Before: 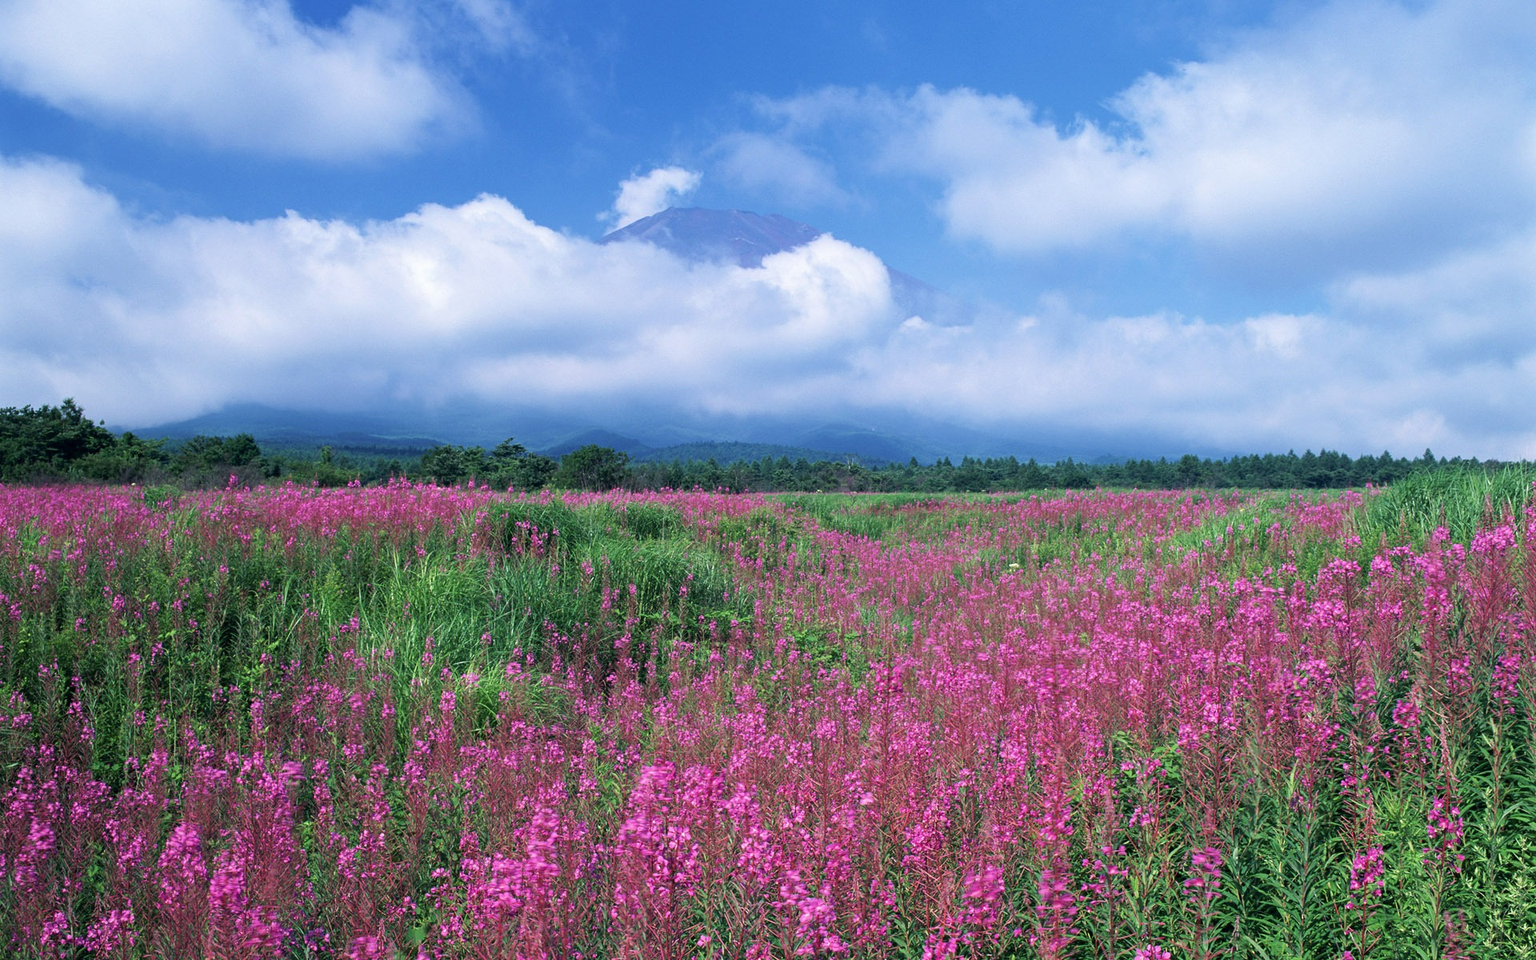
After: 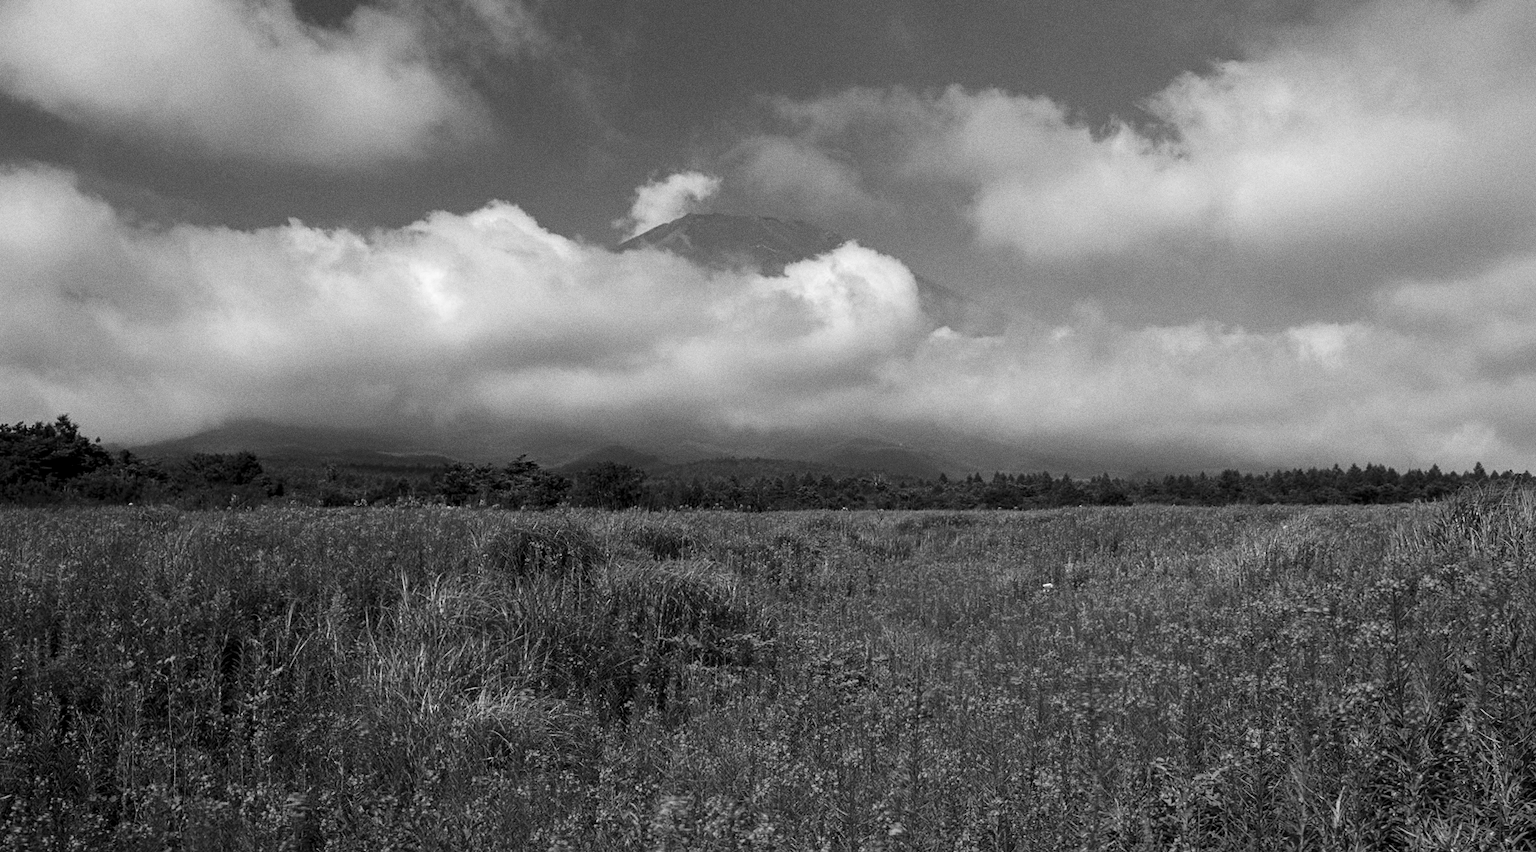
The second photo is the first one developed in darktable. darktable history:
contrast brightness saturation: brightness -0.25, saturation 0.2
monochrome: on, module defaults
grain: strength 26%
local contrast: highlights 61%, shadows 106%, detail 107%, midtone range 0.529
crop and rotate: angle 0.2°, left 0.275%, right 3.127%, bottom 14.18%
